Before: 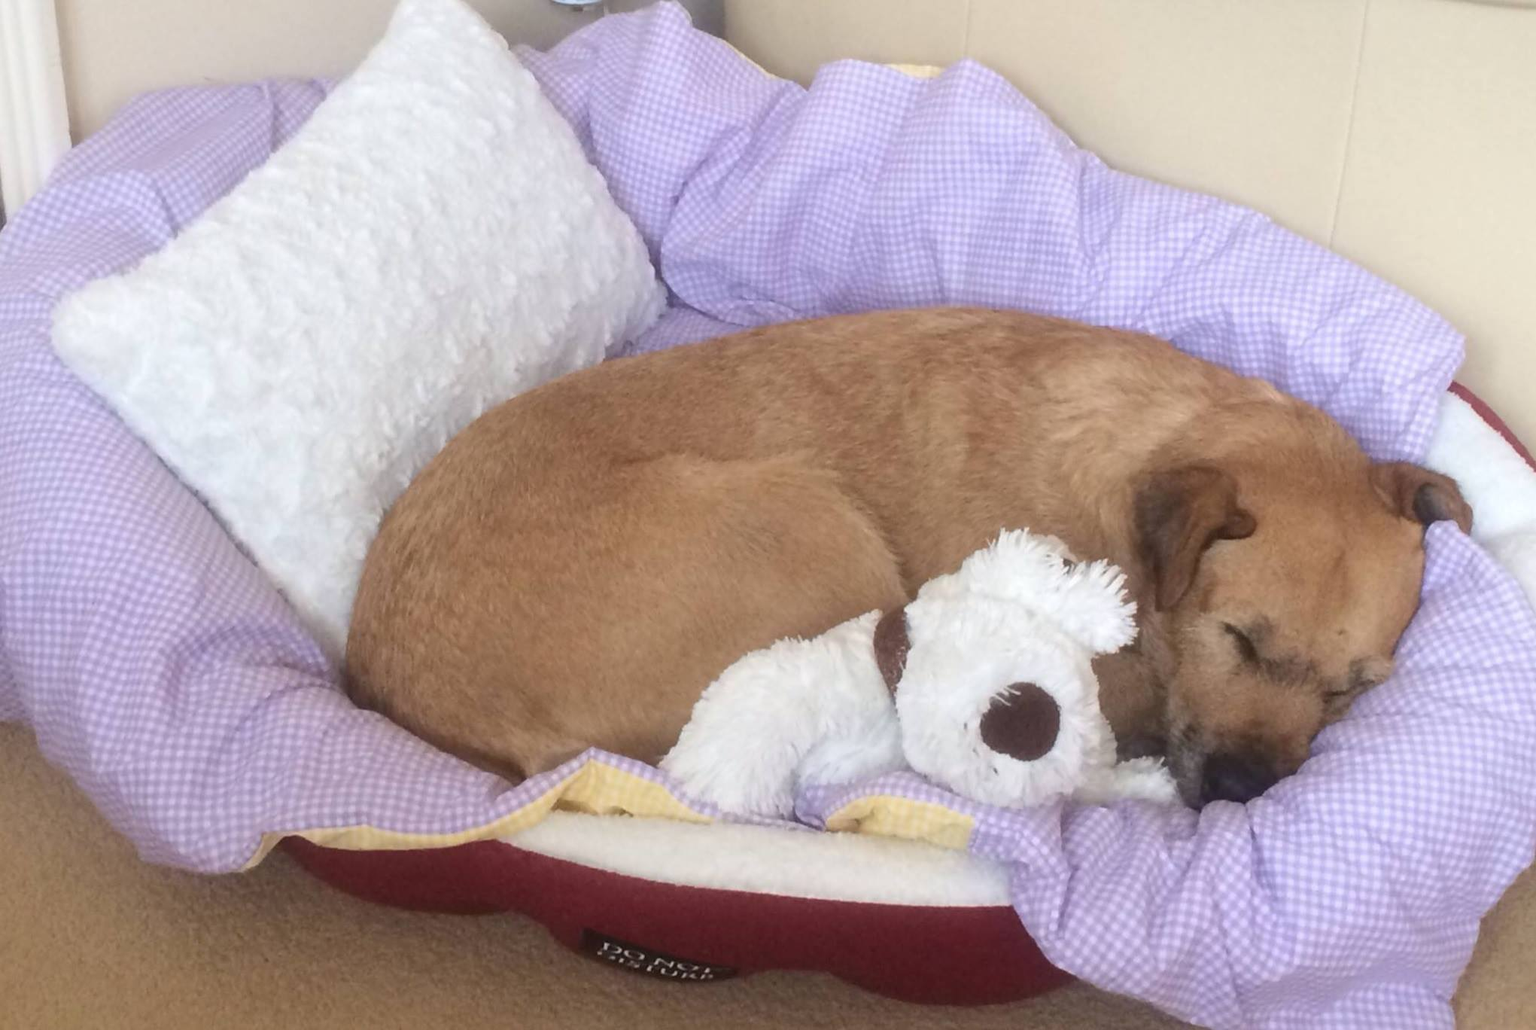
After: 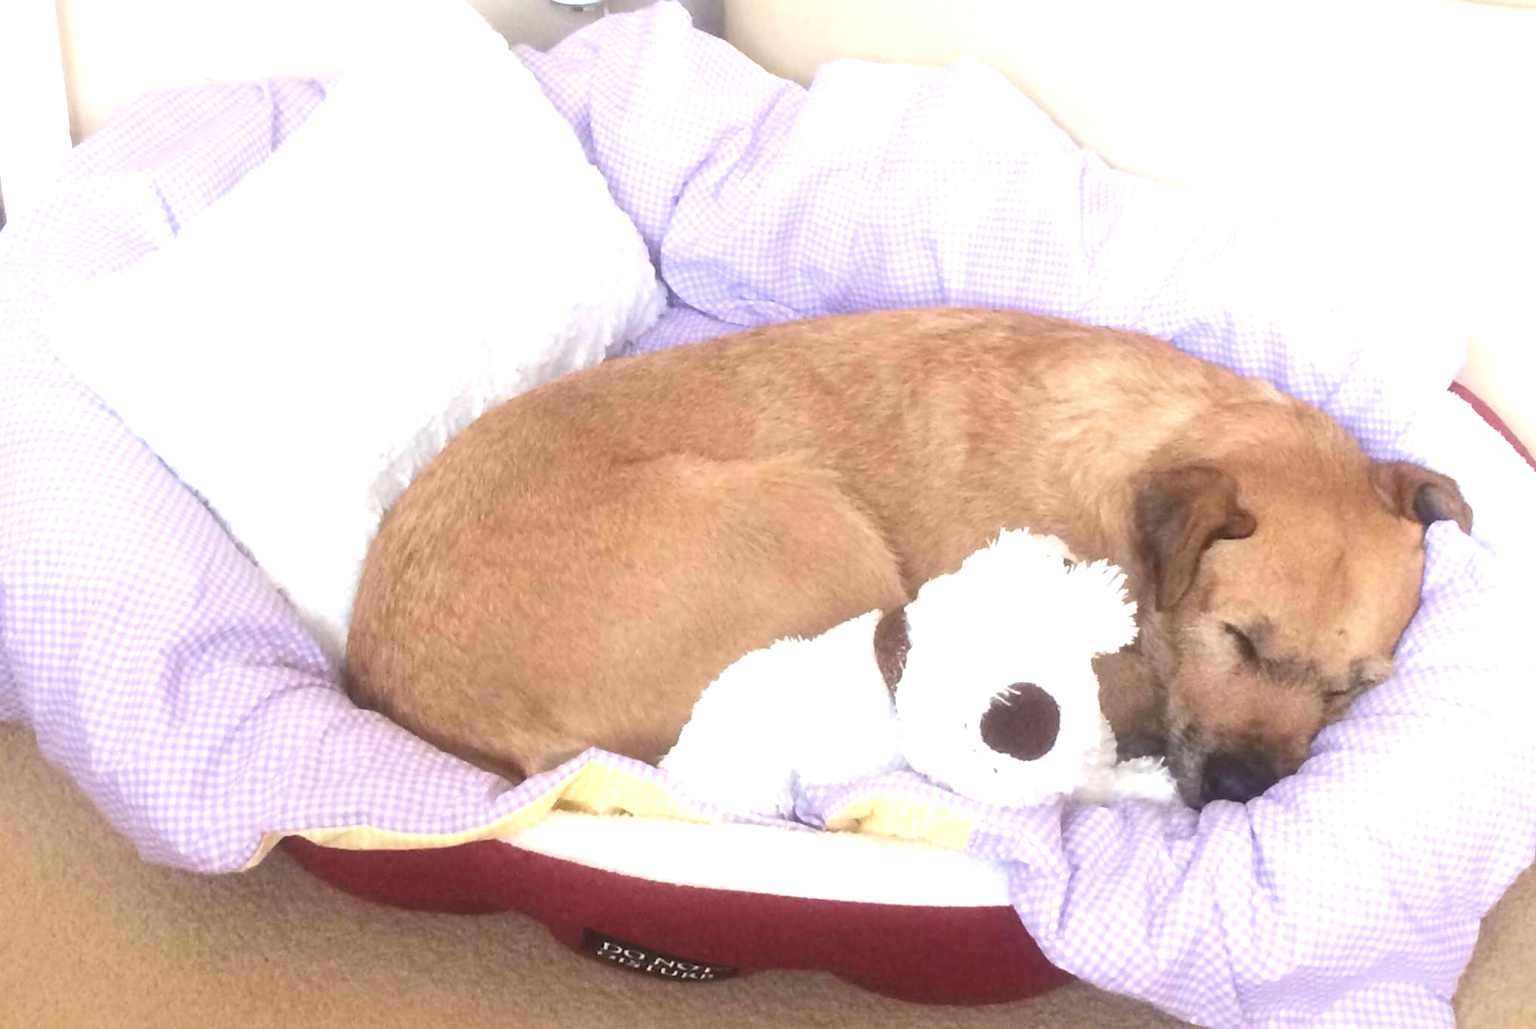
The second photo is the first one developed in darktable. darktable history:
exposure: exposure 1 EV, compensate highlight preservation false
